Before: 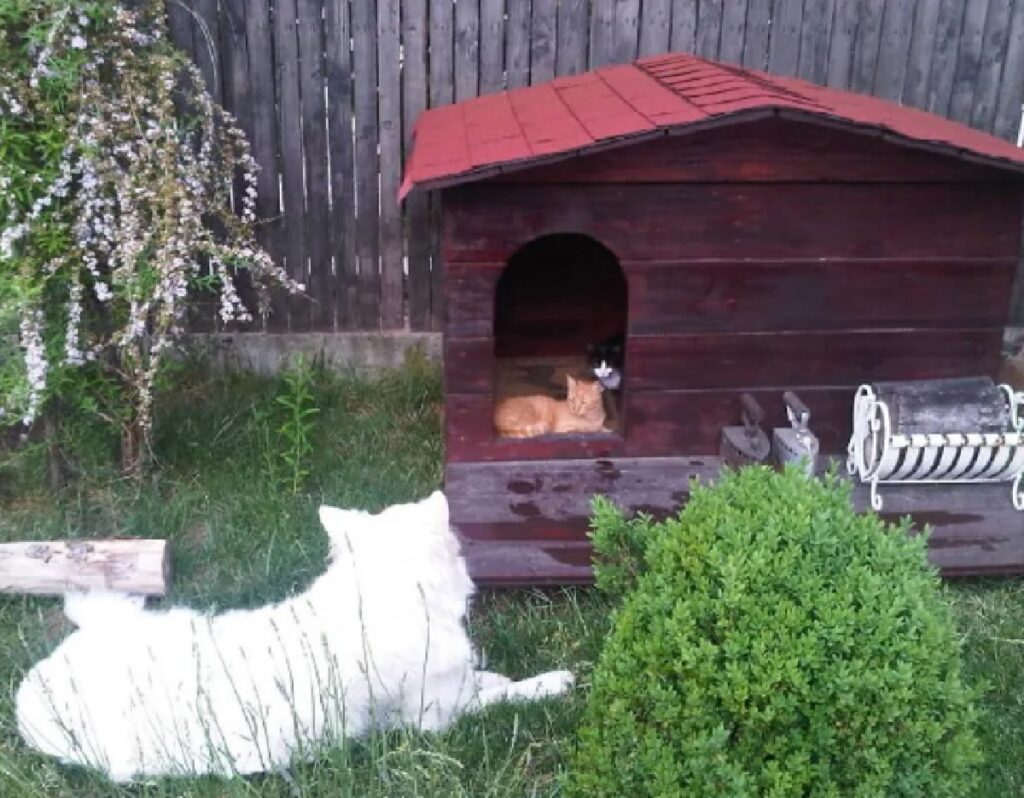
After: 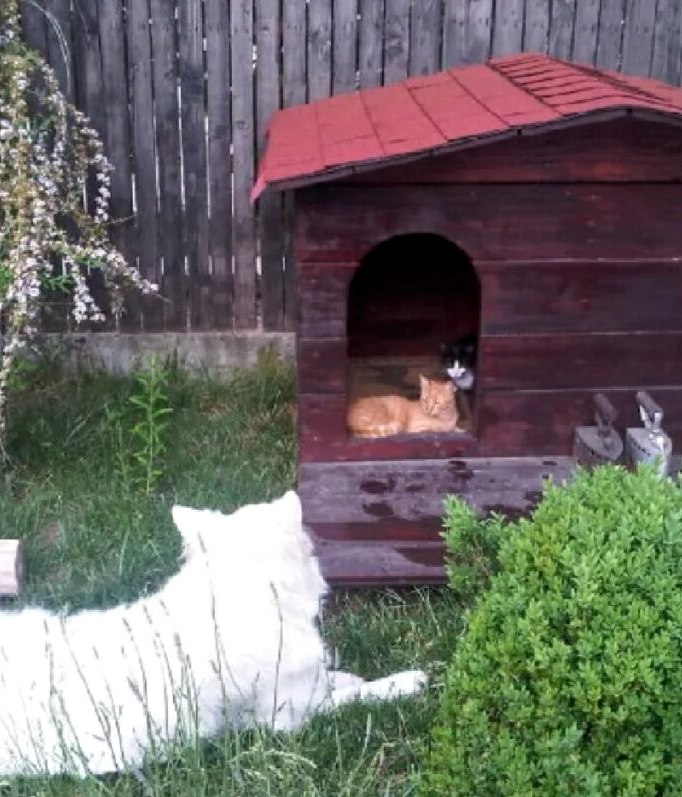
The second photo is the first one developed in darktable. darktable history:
local contrast: on, module defaults
crop and rotate: left 14.385%, right 18.948%
